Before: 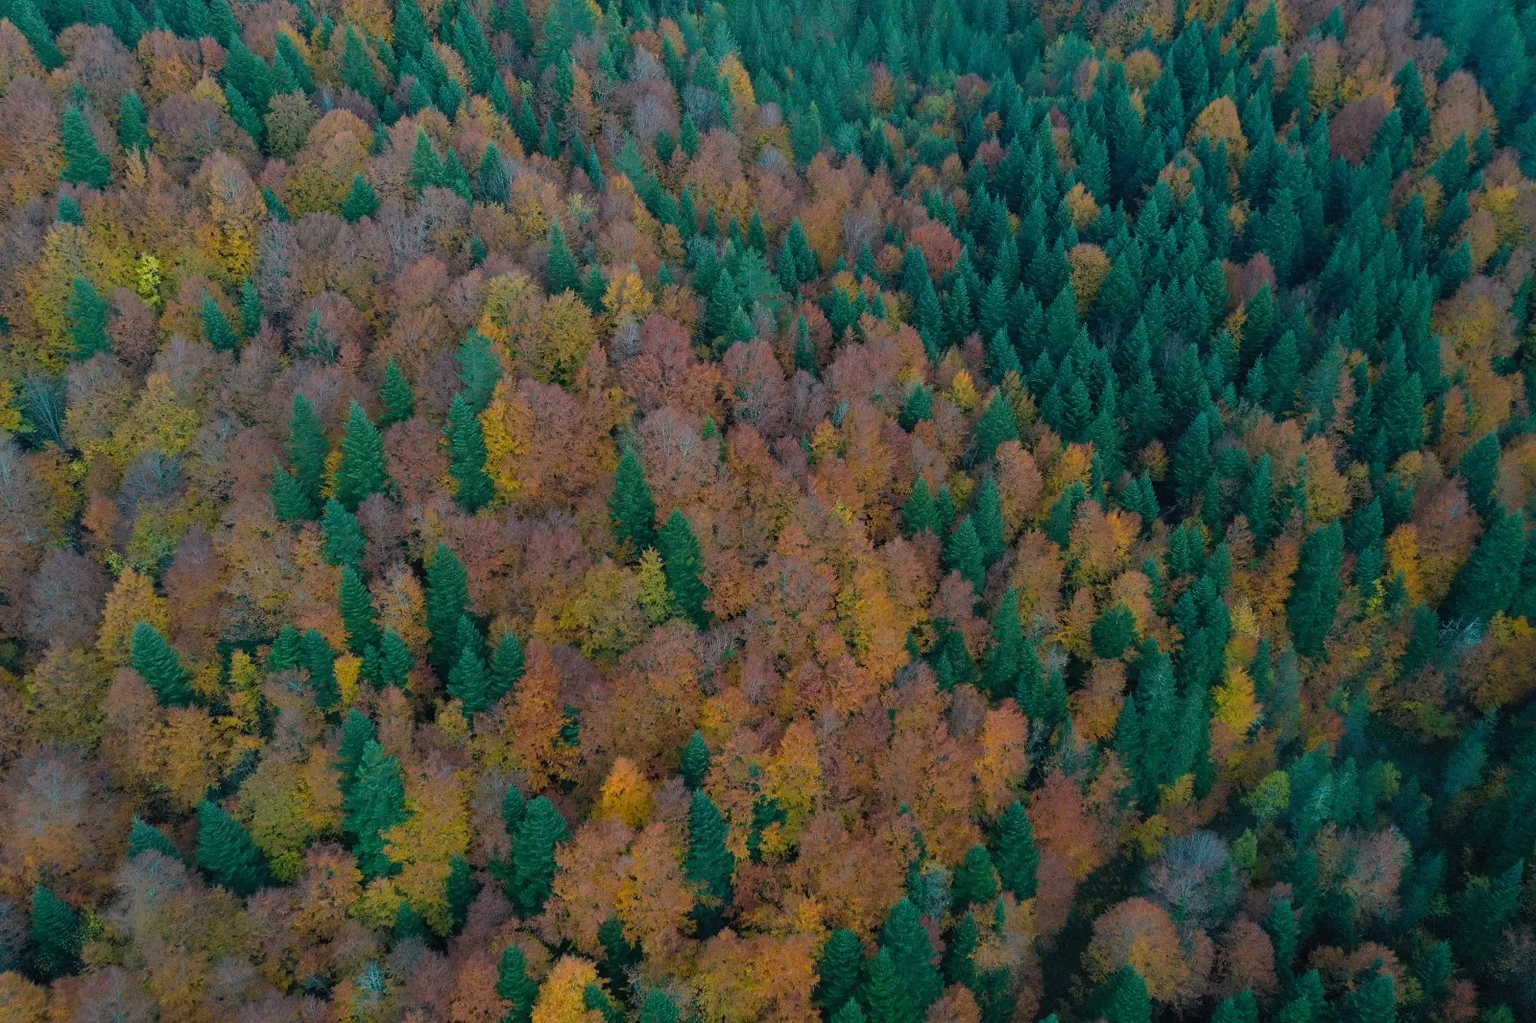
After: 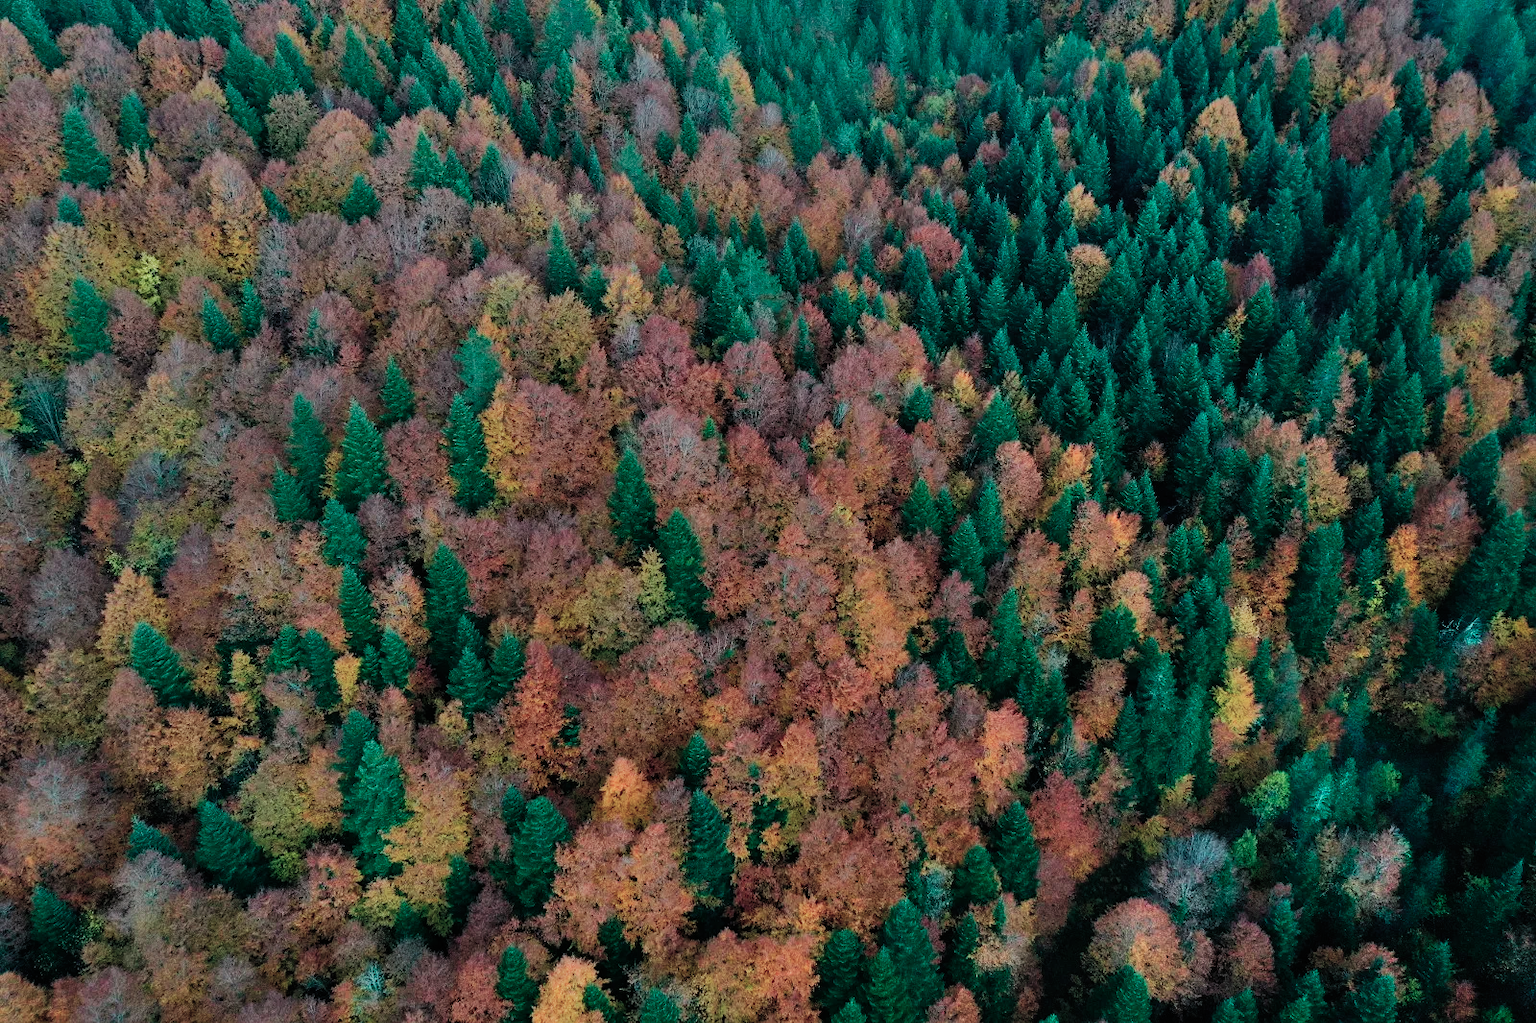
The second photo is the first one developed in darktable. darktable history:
sigmoid: contrast 1.69, skew -0.23, preserve hue 0%, red attenuation 0.1, red rotation 0.035, green attenuation 0.1, green rotation -0.017, blue attenuation 0.15, blue rotation -0.052, base primaries Rec2020
shadows and highlights: low approximation 0.01, soften with gaussian
color contrast: blue-yellow contrast 0.62
